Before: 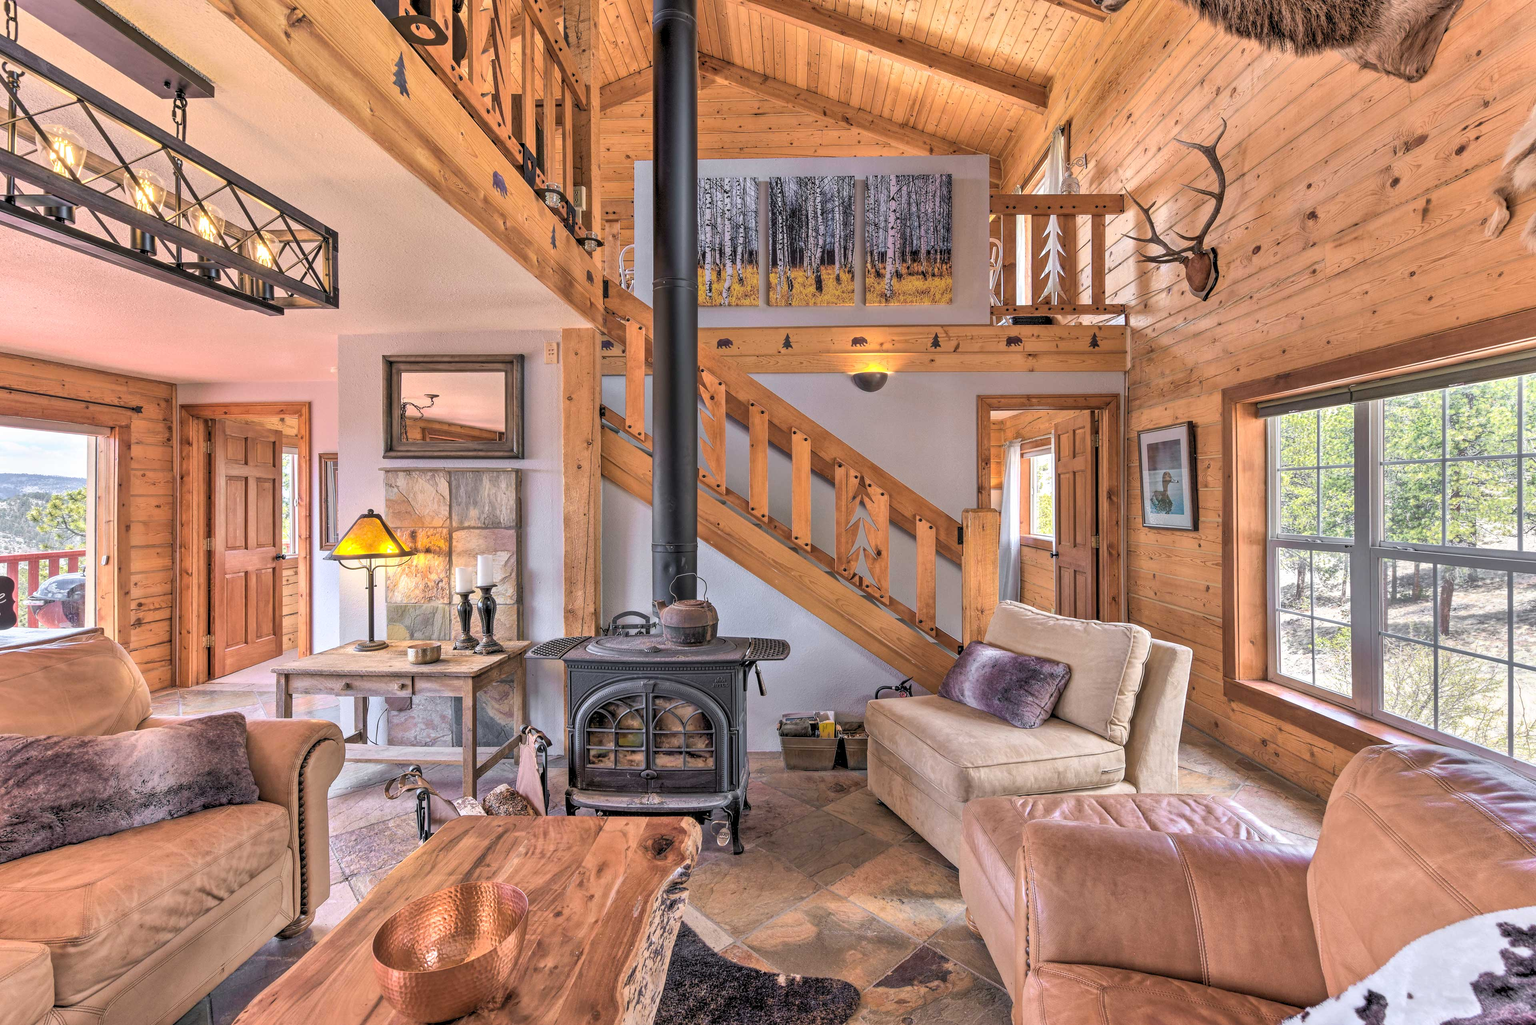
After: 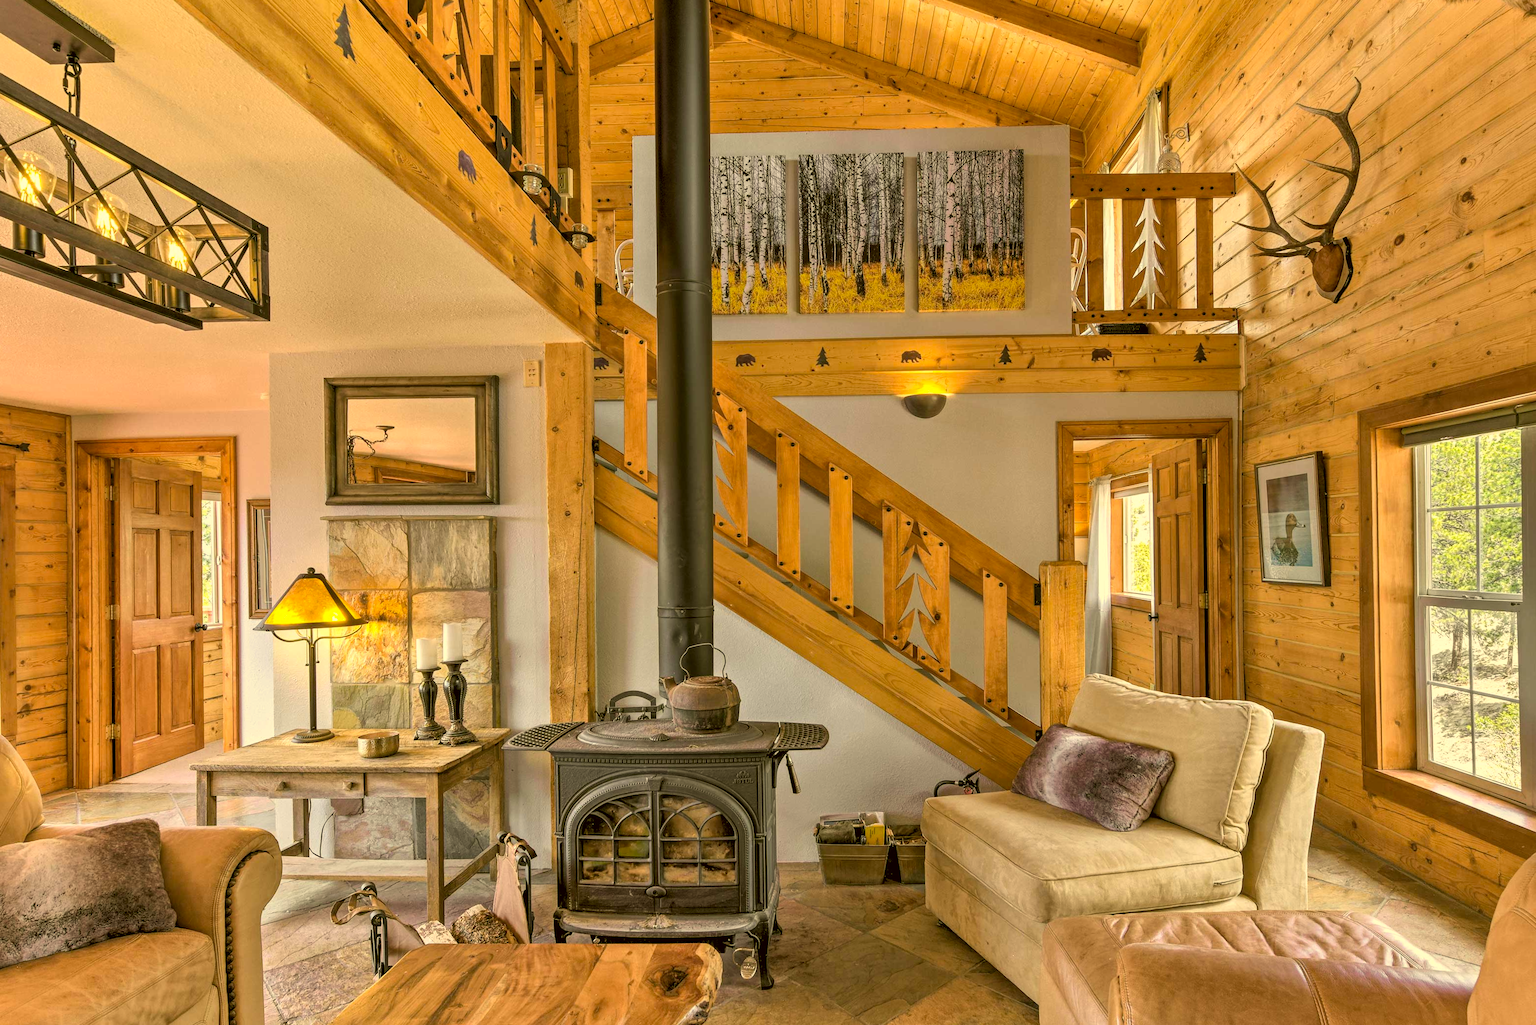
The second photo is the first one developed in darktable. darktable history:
rotate and perspective: rotation -0.45°, automatic cropping original format, crop left 0.008, crop right 0.992, crop top 0.012, crop bottom 0.988
color correction: highlights a* 0.162, highlights b* 29.53, shadows a* -0.162, shadows b* 21.09
crop and rotate: left 7.196%, top 4.574%, right 10.605%, bottom 13.178%
